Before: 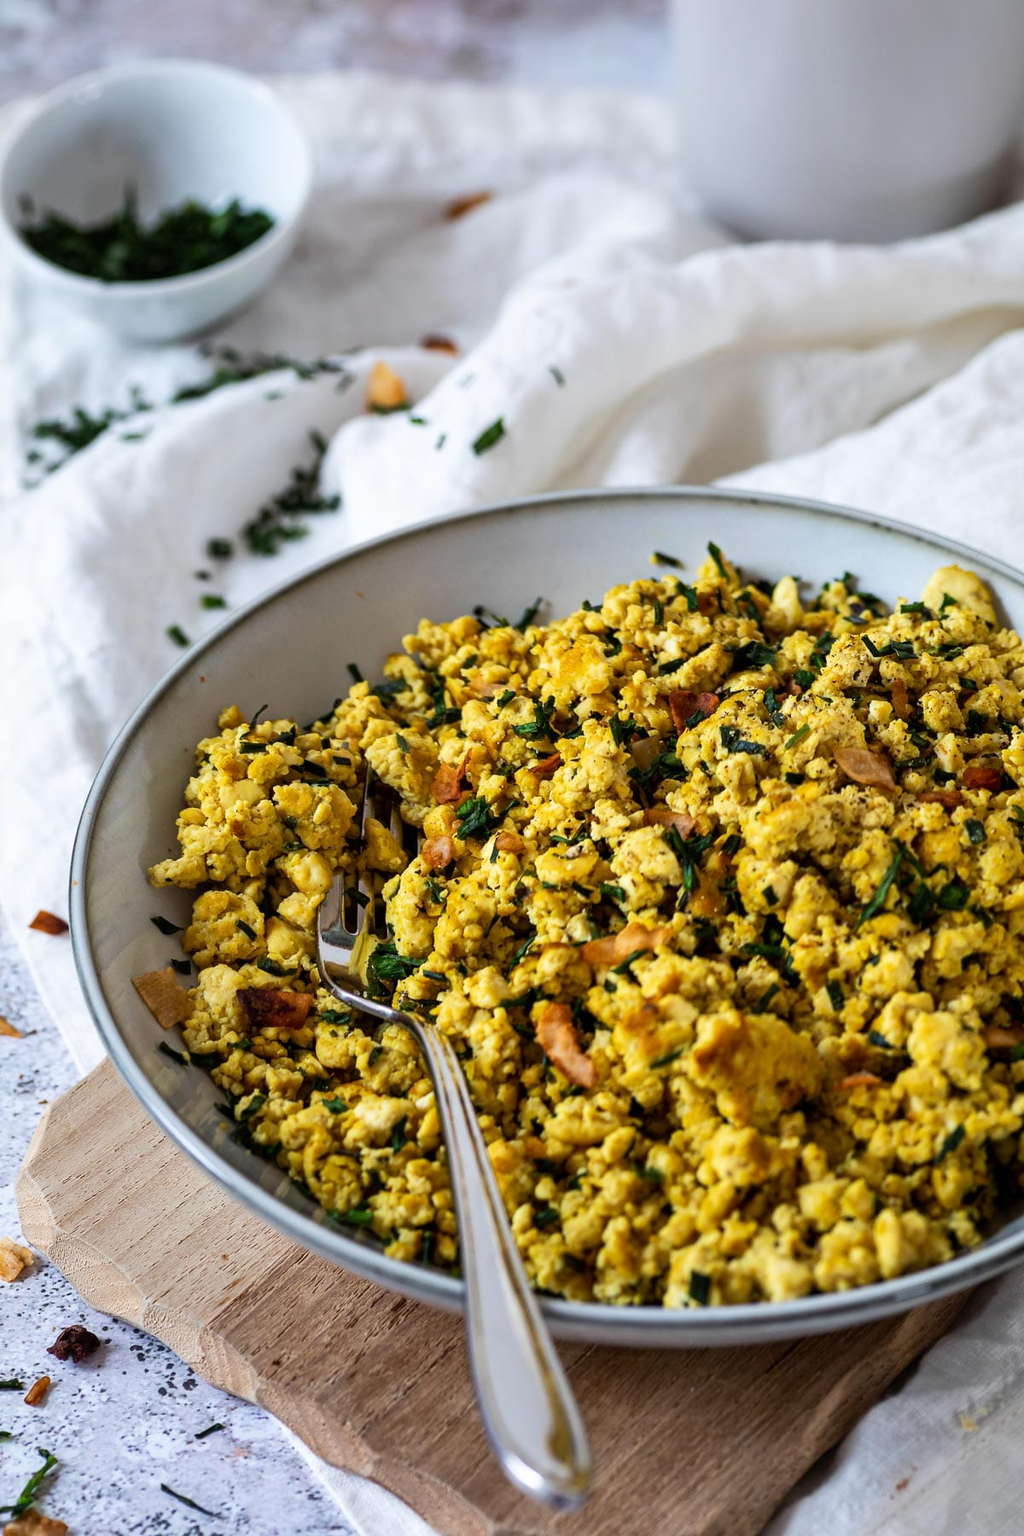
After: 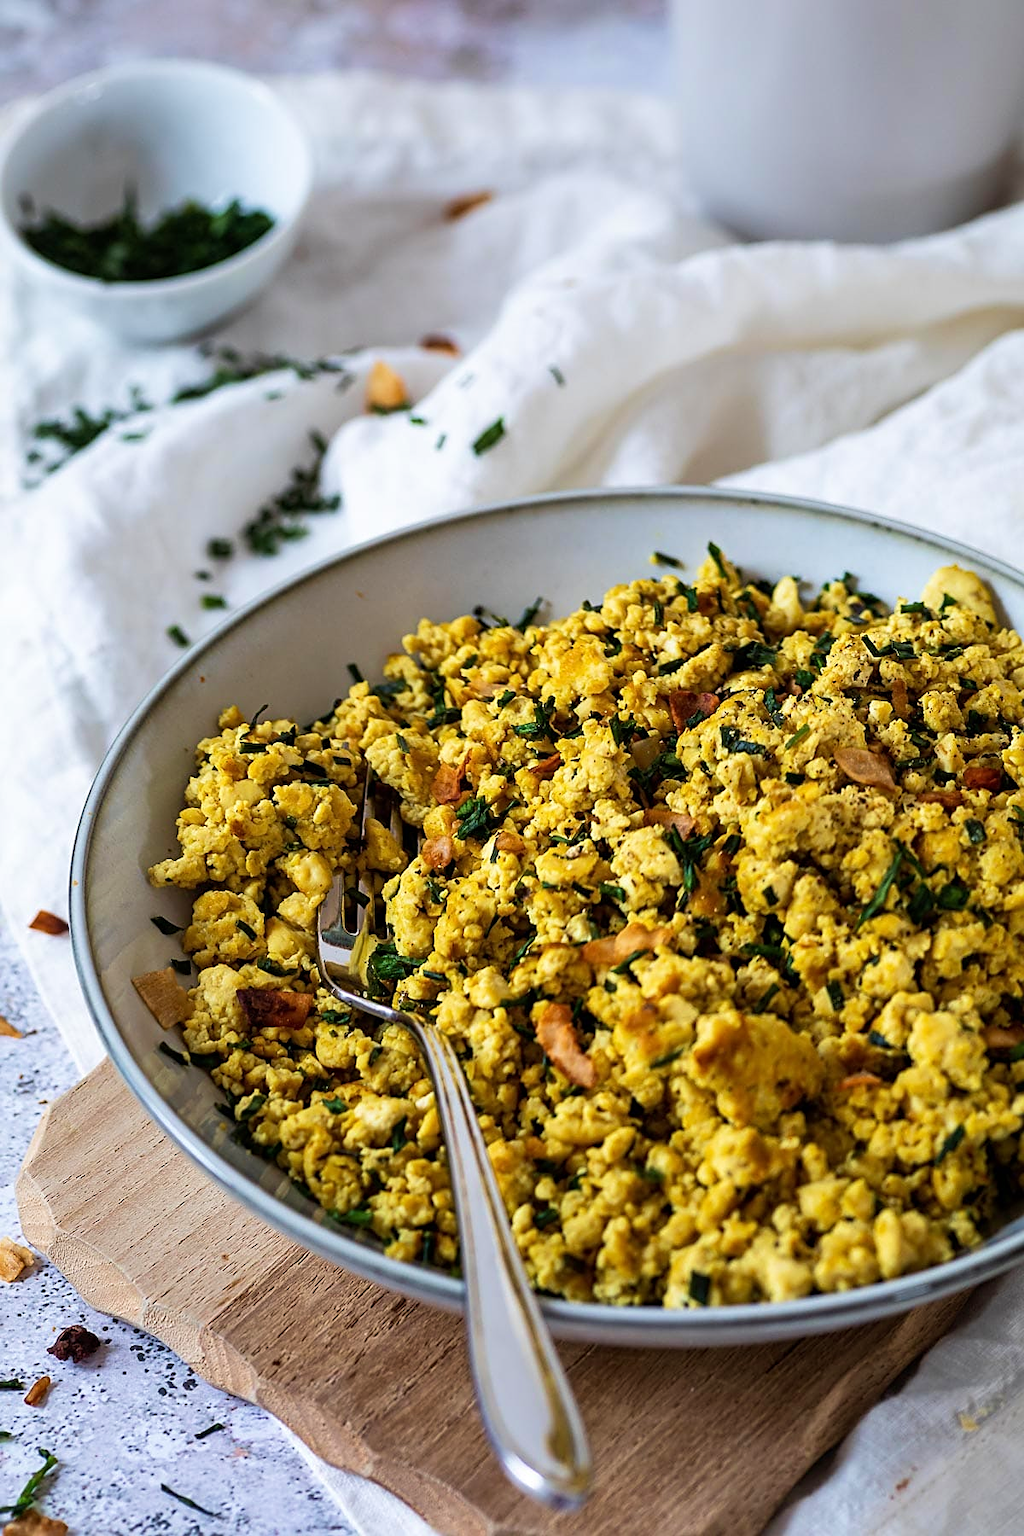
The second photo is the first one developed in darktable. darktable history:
velvia: on, module defaults
sharpen: amount 0.491
